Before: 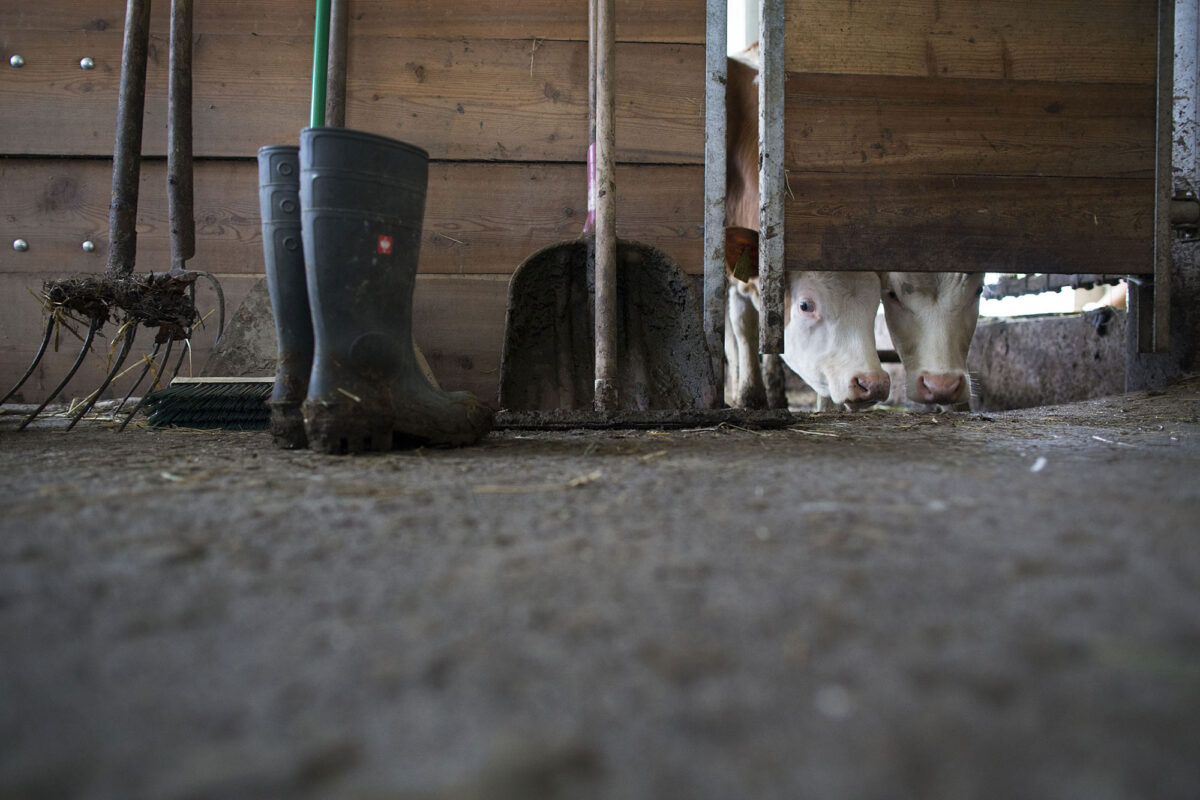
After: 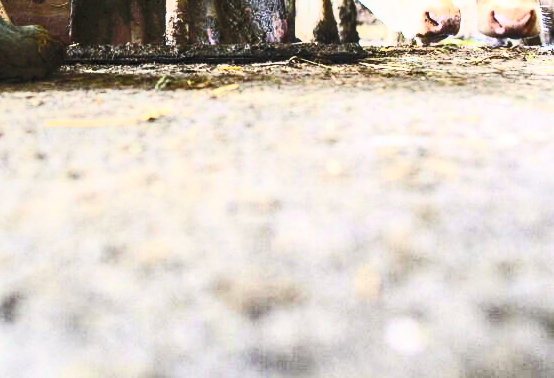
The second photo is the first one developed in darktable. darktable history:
local contrast: on, module defaults
color balance rgb: highlights gain › chroma 3.095%, highlights gain › hue 72.79°, linear chroma grading › shadows -7.719%, linear chroma grading › global chroma 9.879%, perceptual saturation grading › global saturation 0.567%, global vibrance 5.573%
crop: left 35.751%, top 45.843%, right 18.078%, bottom 5.971%
contrast brightness saturation: contrast 0.815, brightness 0.596, saturation 0.588
exposure: exposure 0.578 EV, compensate highlight preservation false
base curve: curves: ch0 [(0, 0) (0.028, 0.03) (0.121, 0.232) (0.46, 0.748) (0.859, 0.968) (1, 1)], preserve colors none
